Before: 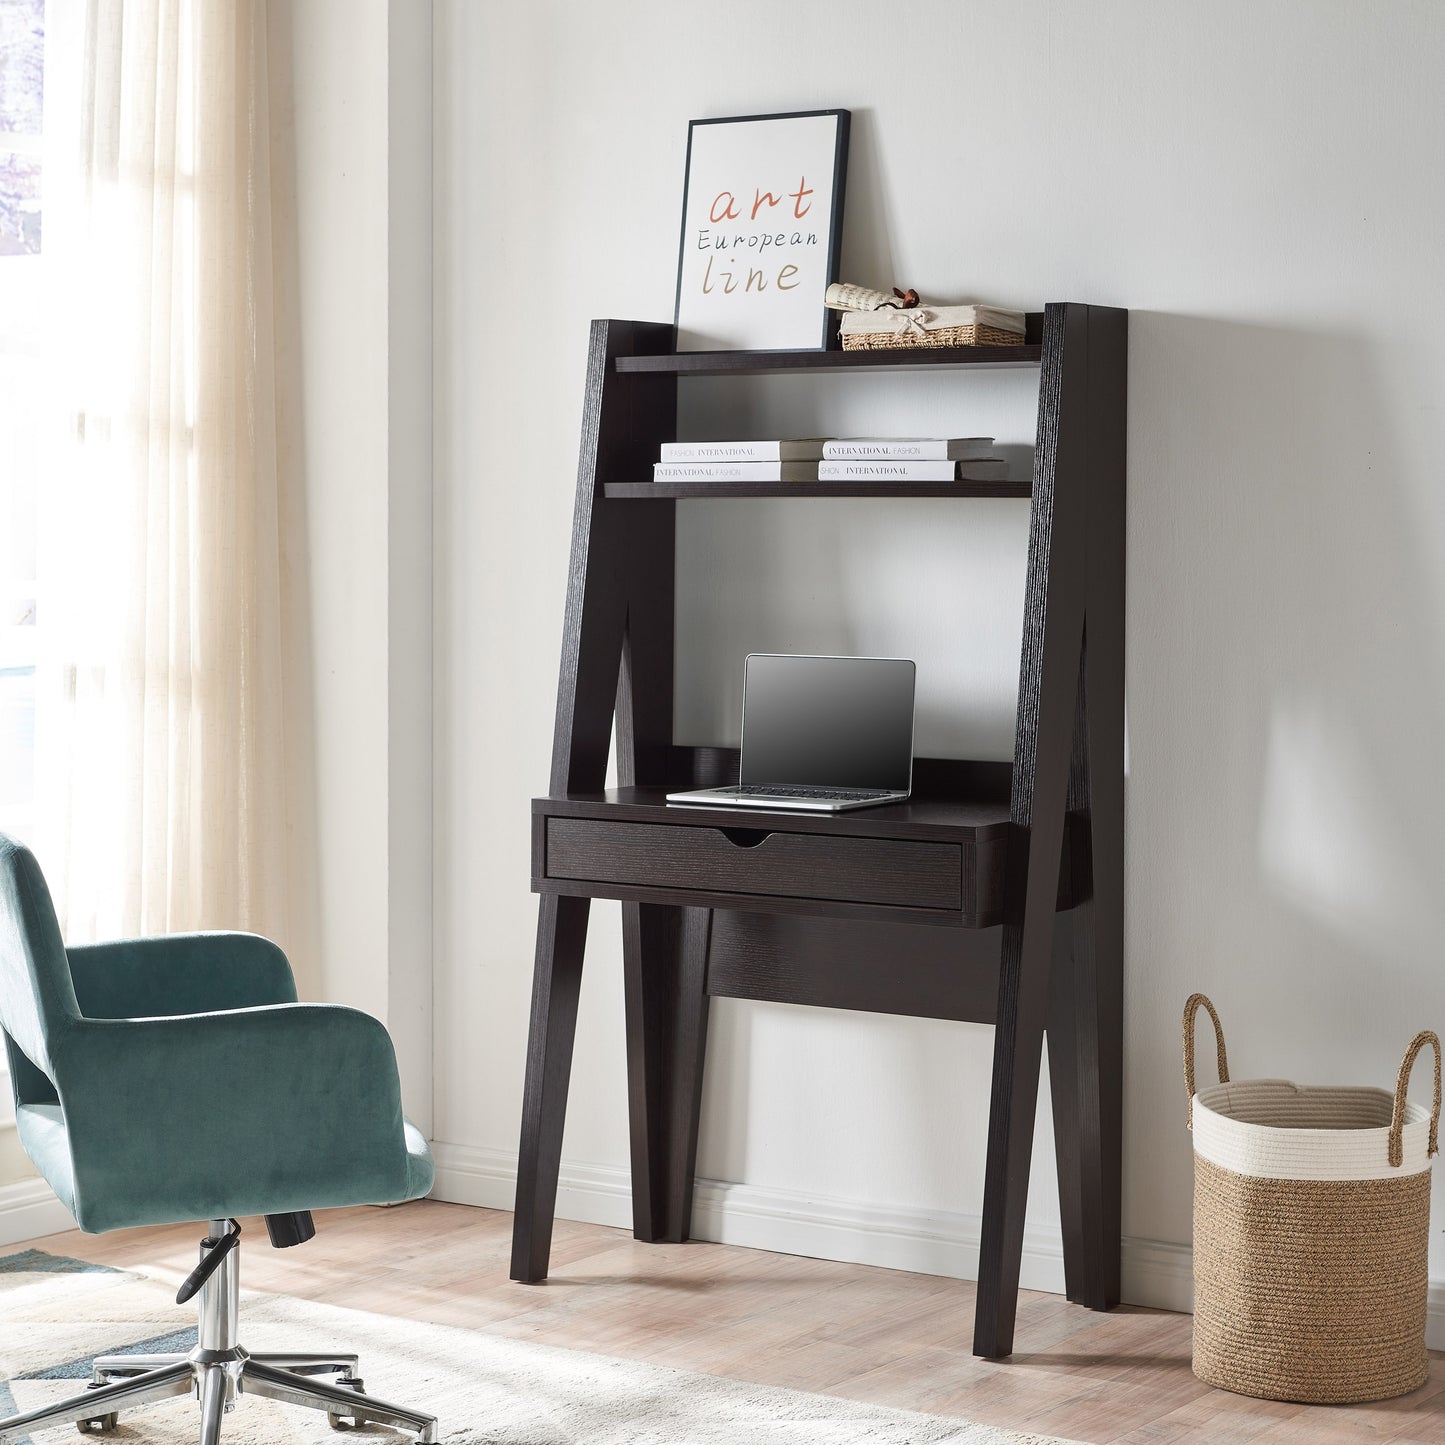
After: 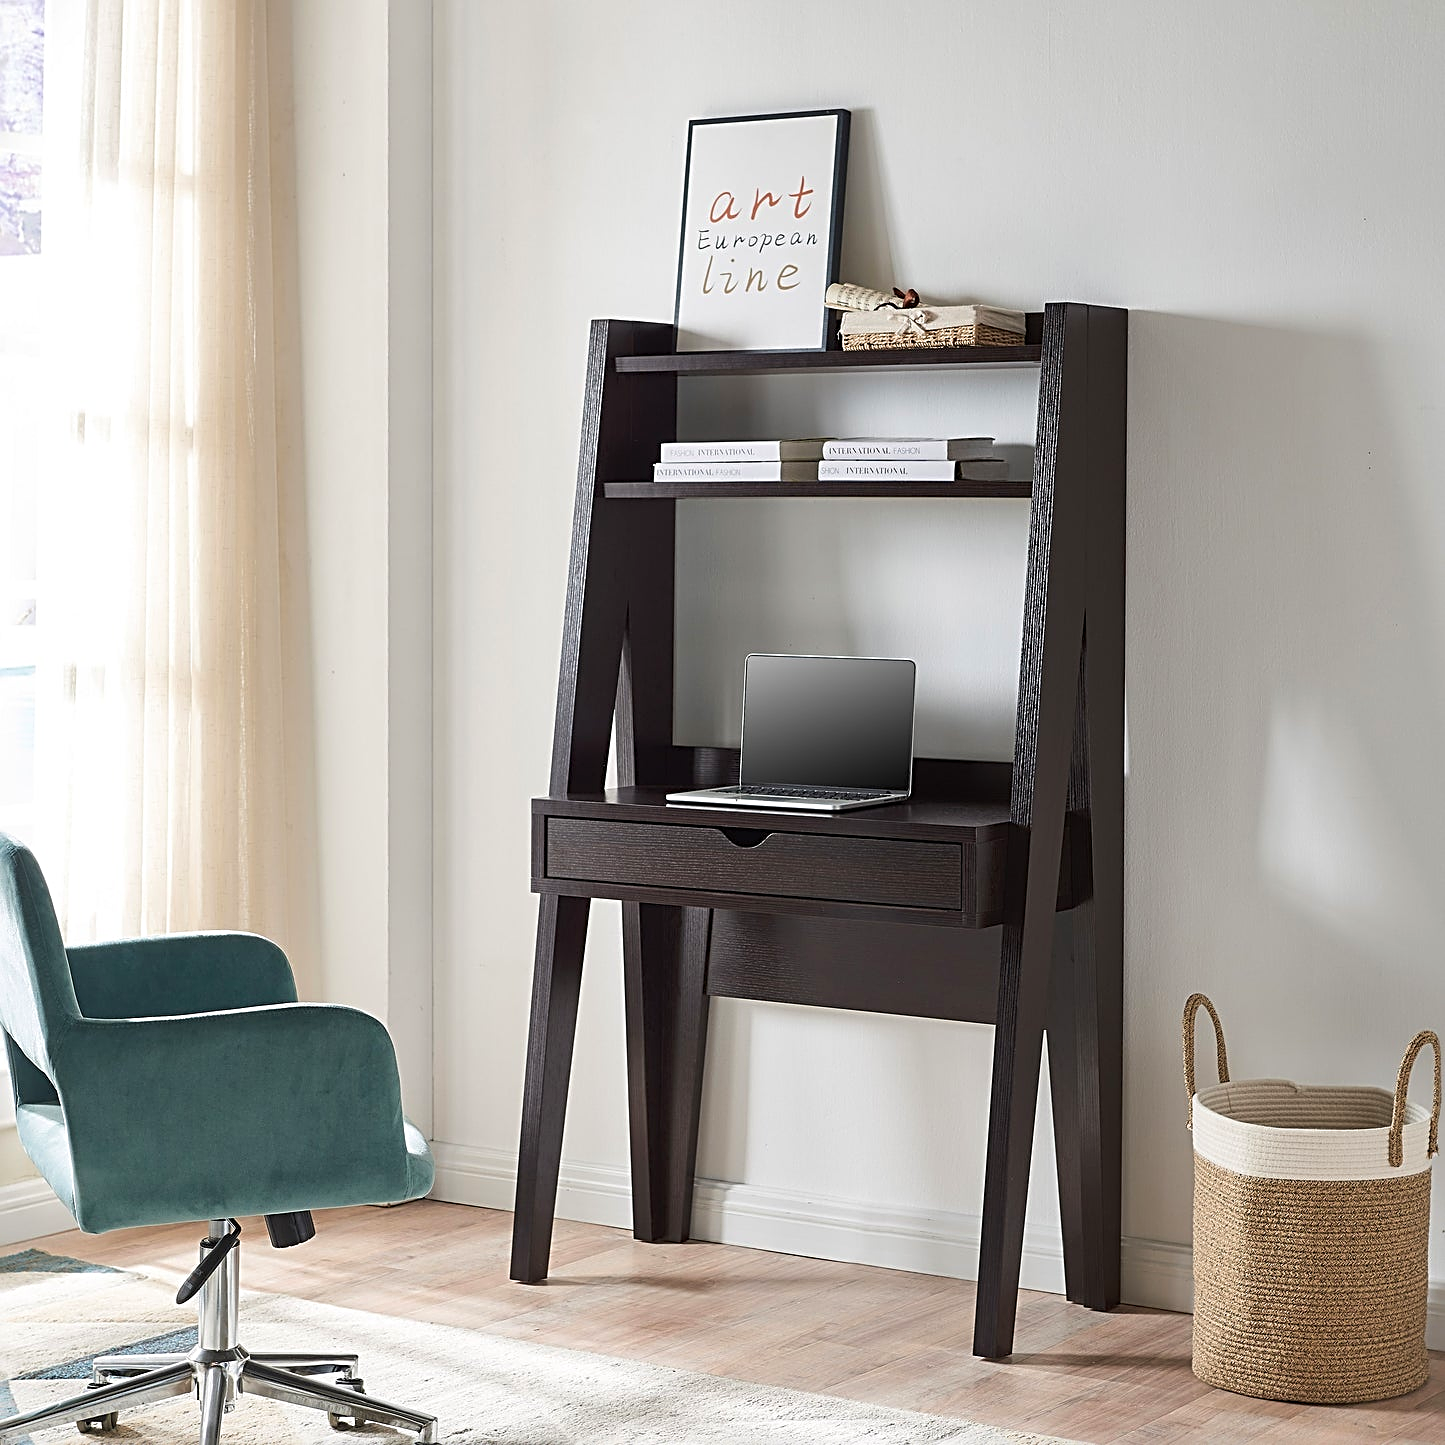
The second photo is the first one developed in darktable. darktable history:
velvia: strength 17%
sharpen: radius 2.584, amount 0.688
